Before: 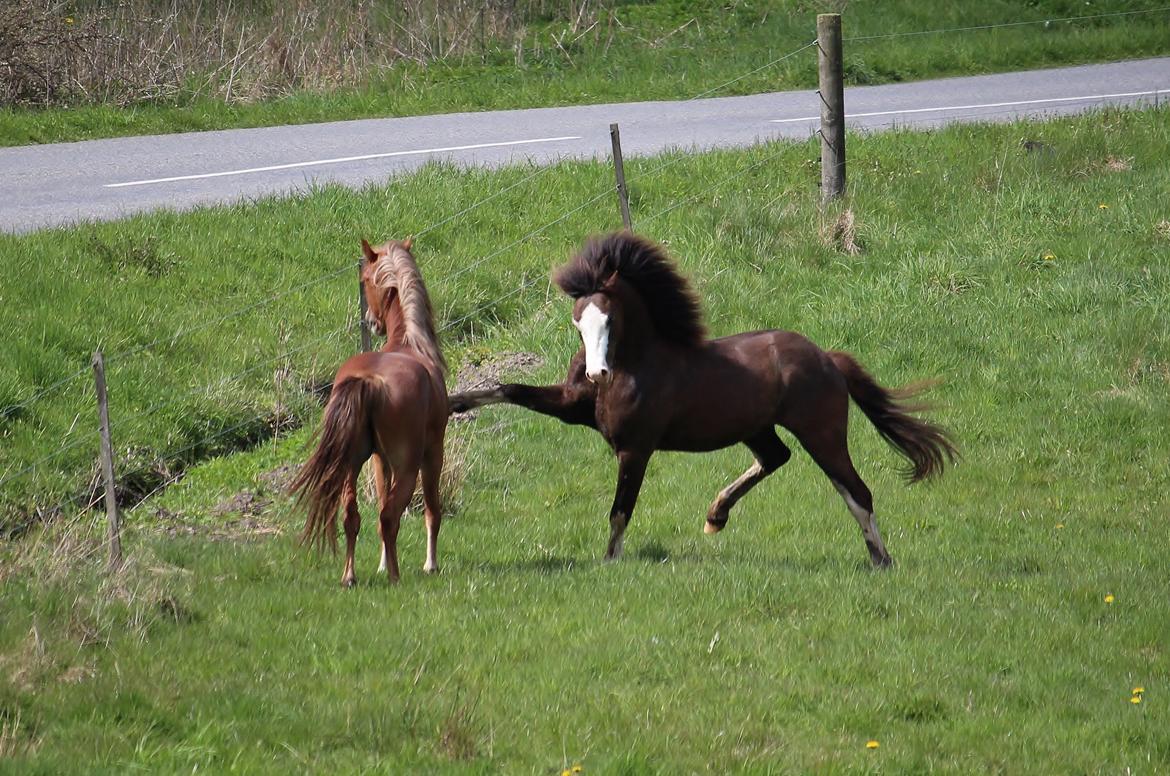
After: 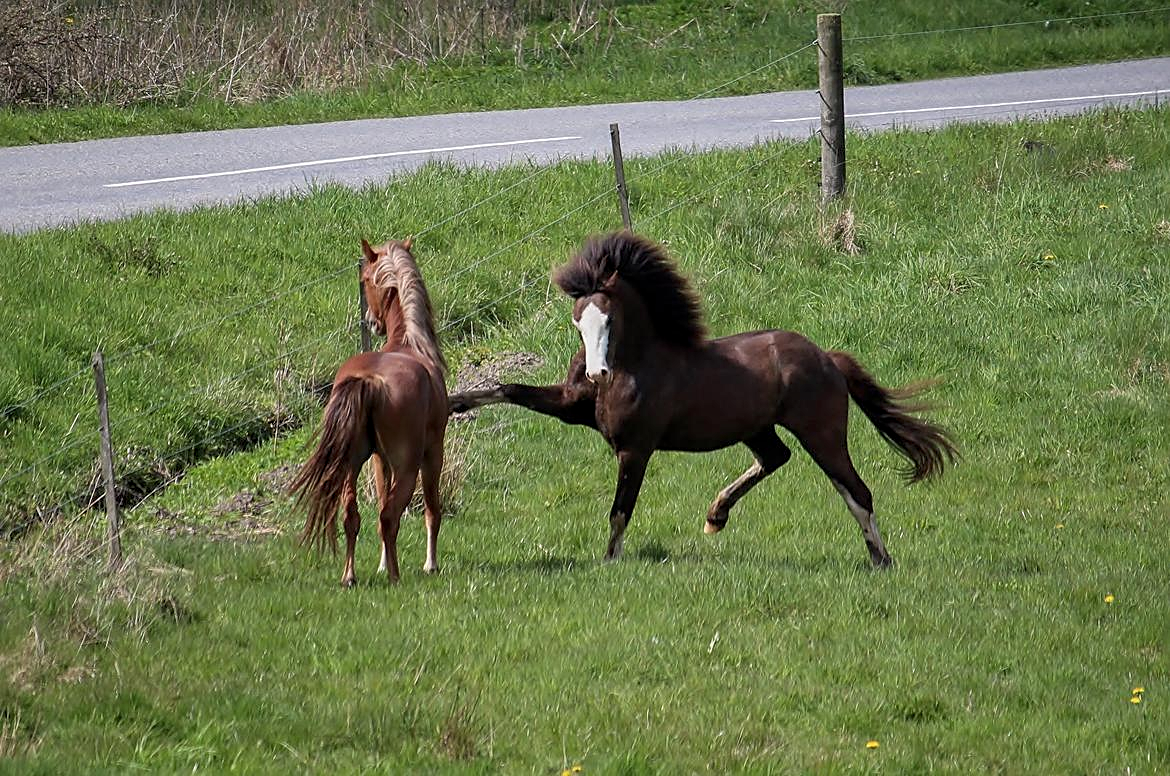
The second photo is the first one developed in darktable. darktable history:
shadows and highlights: radius 126.82, shadows 21.25, highlights -21.68, low approximation 0.01
exposure: black level correction 0.001, exposure -0.121 EV, compensate highlight preservation false
sharpen: on, module defaults
local contrast: on, module defaults
